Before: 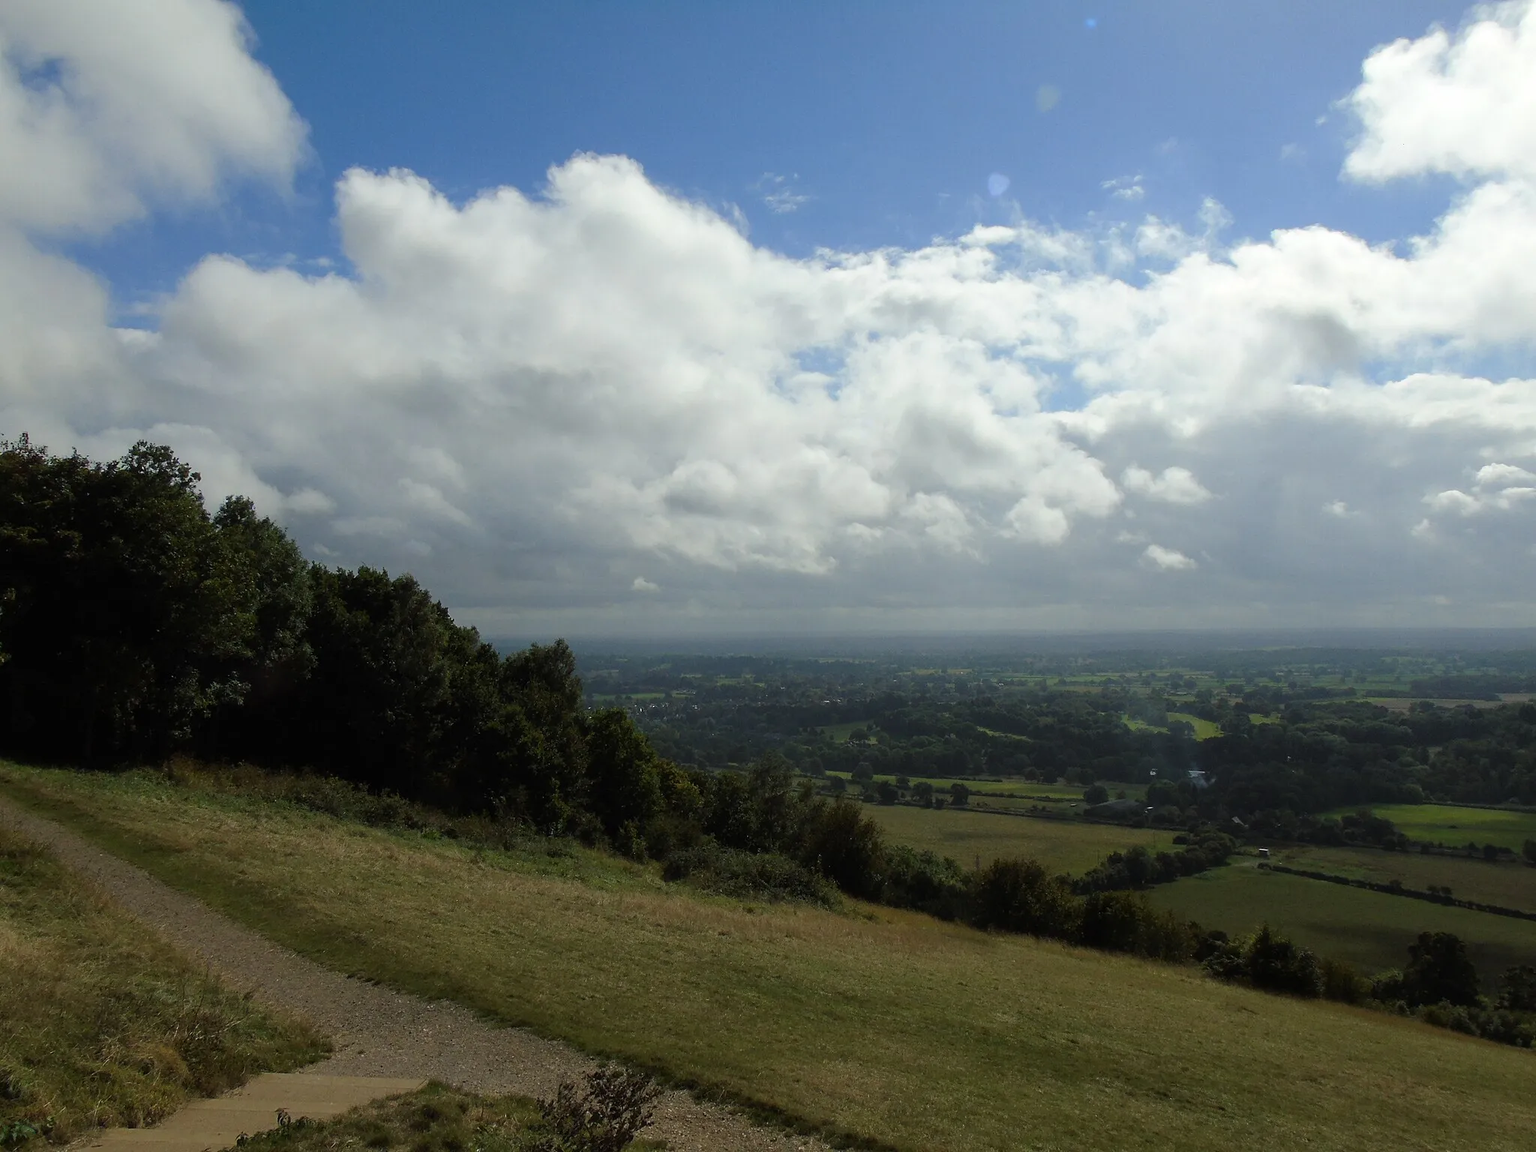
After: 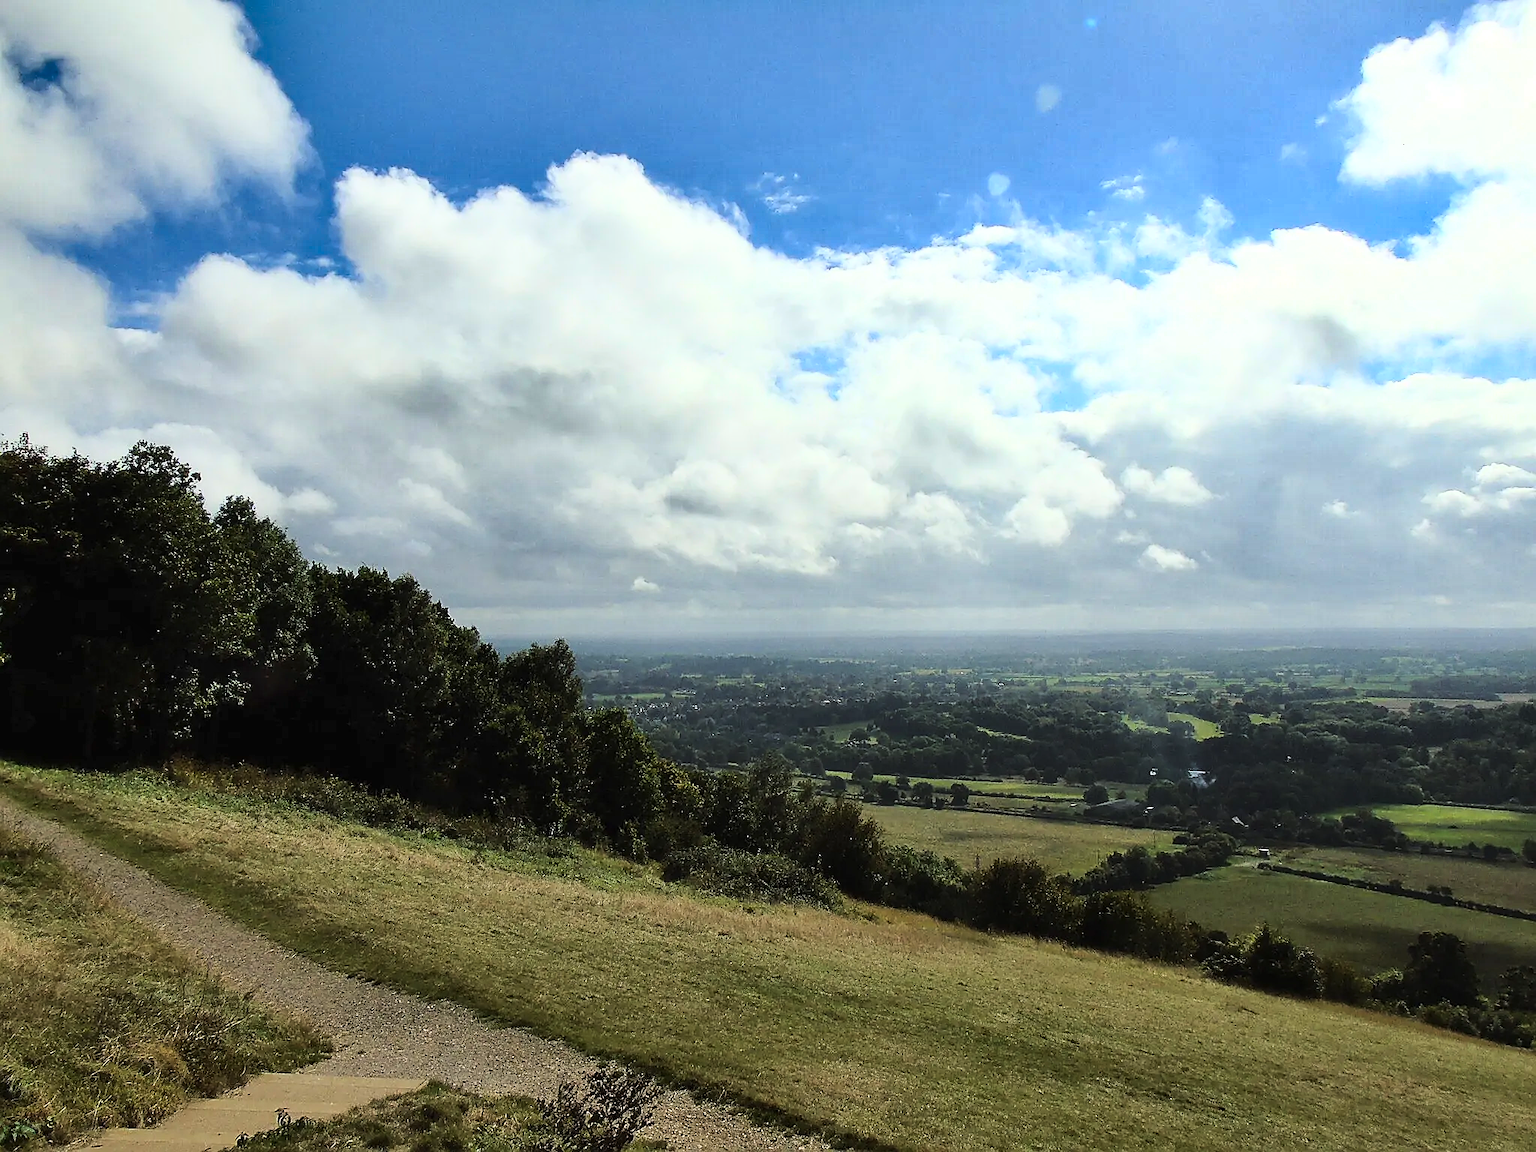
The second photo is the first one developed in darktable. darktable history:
shadows and highlights: radius 101.15, shadows 50.35, highlights -64.48, soften with gaussian
sharpen: radius 1.362, amount 1.244, threshold 0.679
base curve: curves: ch0 [(0, 0) (0.026, 0.03) (0.109, 0.232) (0.351, 0.748) (0.669, 0.968) (1, 1)]
